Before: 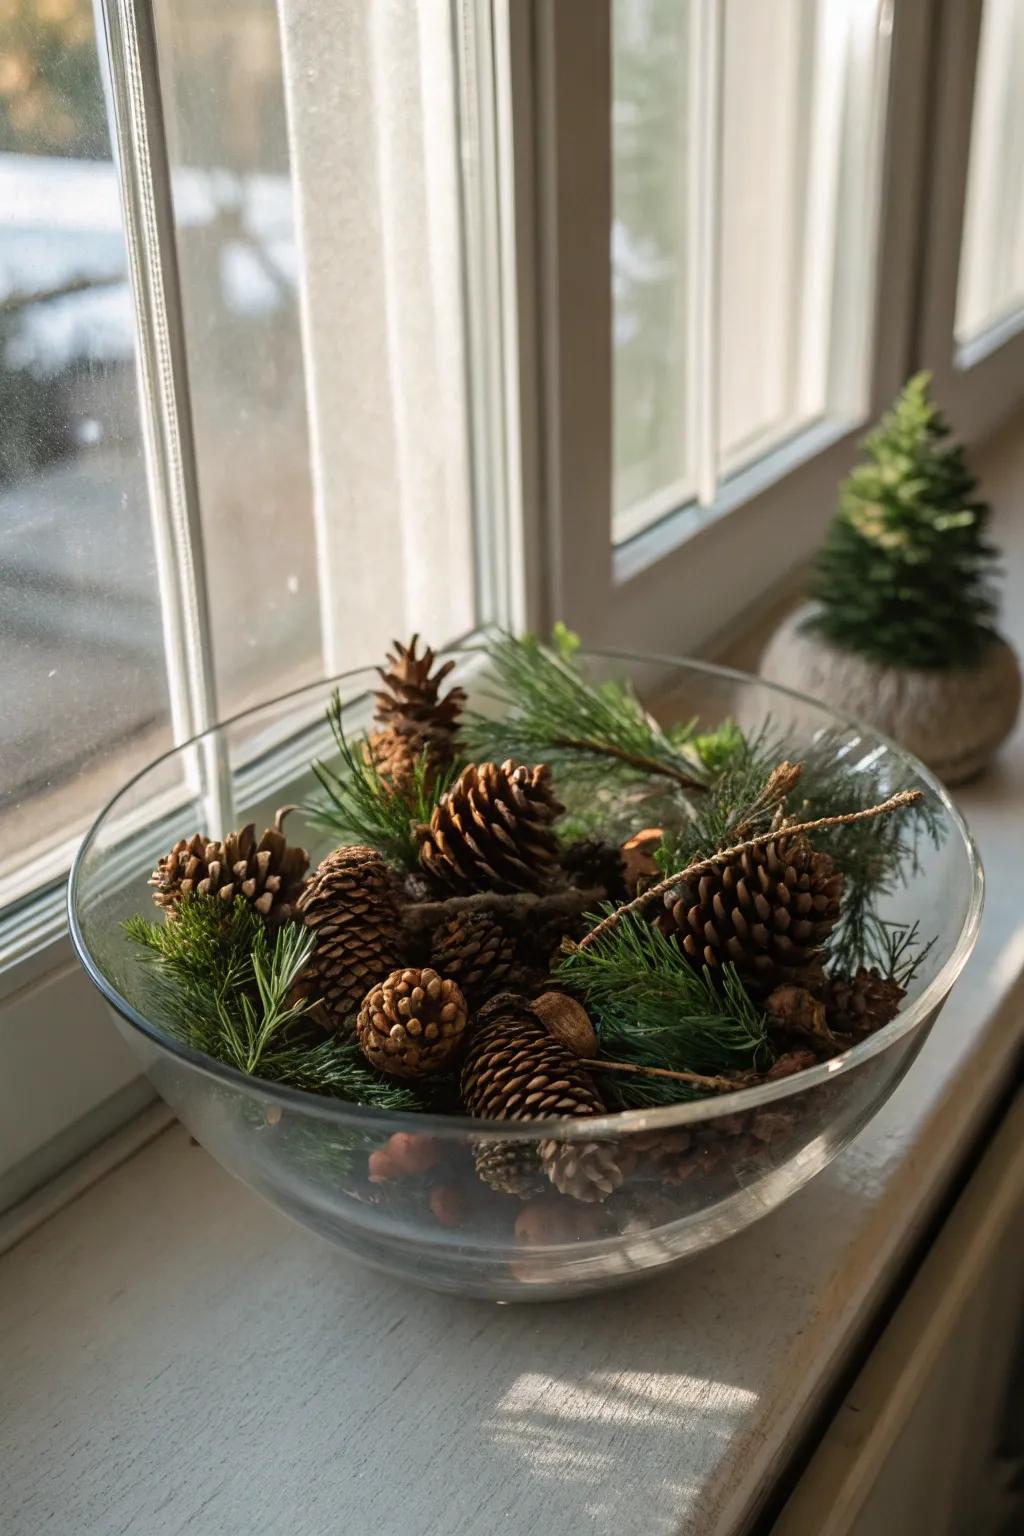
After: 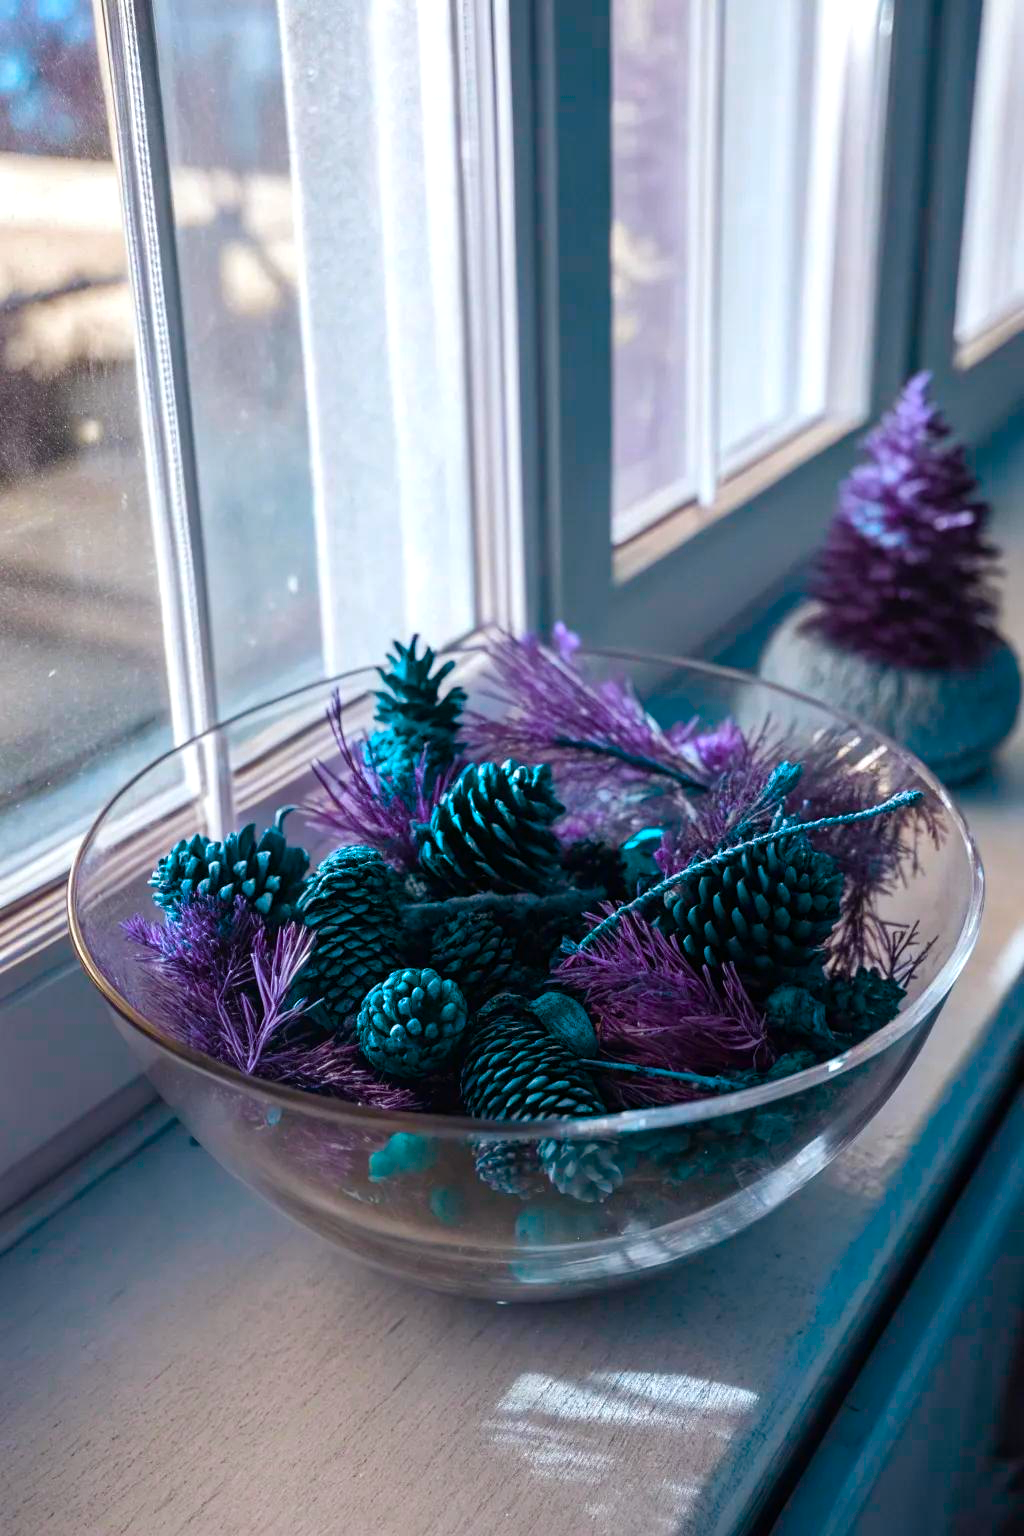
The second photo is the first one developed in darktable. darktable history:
color balance rgb: power › luminance -3.872%, power › chroma 0.556%, power › hue 39.93°, highlights gain › luminance 14.479%, linear chroma grading › global chroma 15.626%, perceptual saturation grading › global saturation 0.599%, perceptual saturation grading › highlights -25.686%, perceptual saturation grading › shadows 29.457%, hue shift 176.92°, global vibrance 49.214%, contrast 0.246%
shadows and highlights: shadows 24.8, highlights -23.23
contrast brightness saturation: contrast 0.085, saturation 0.019
